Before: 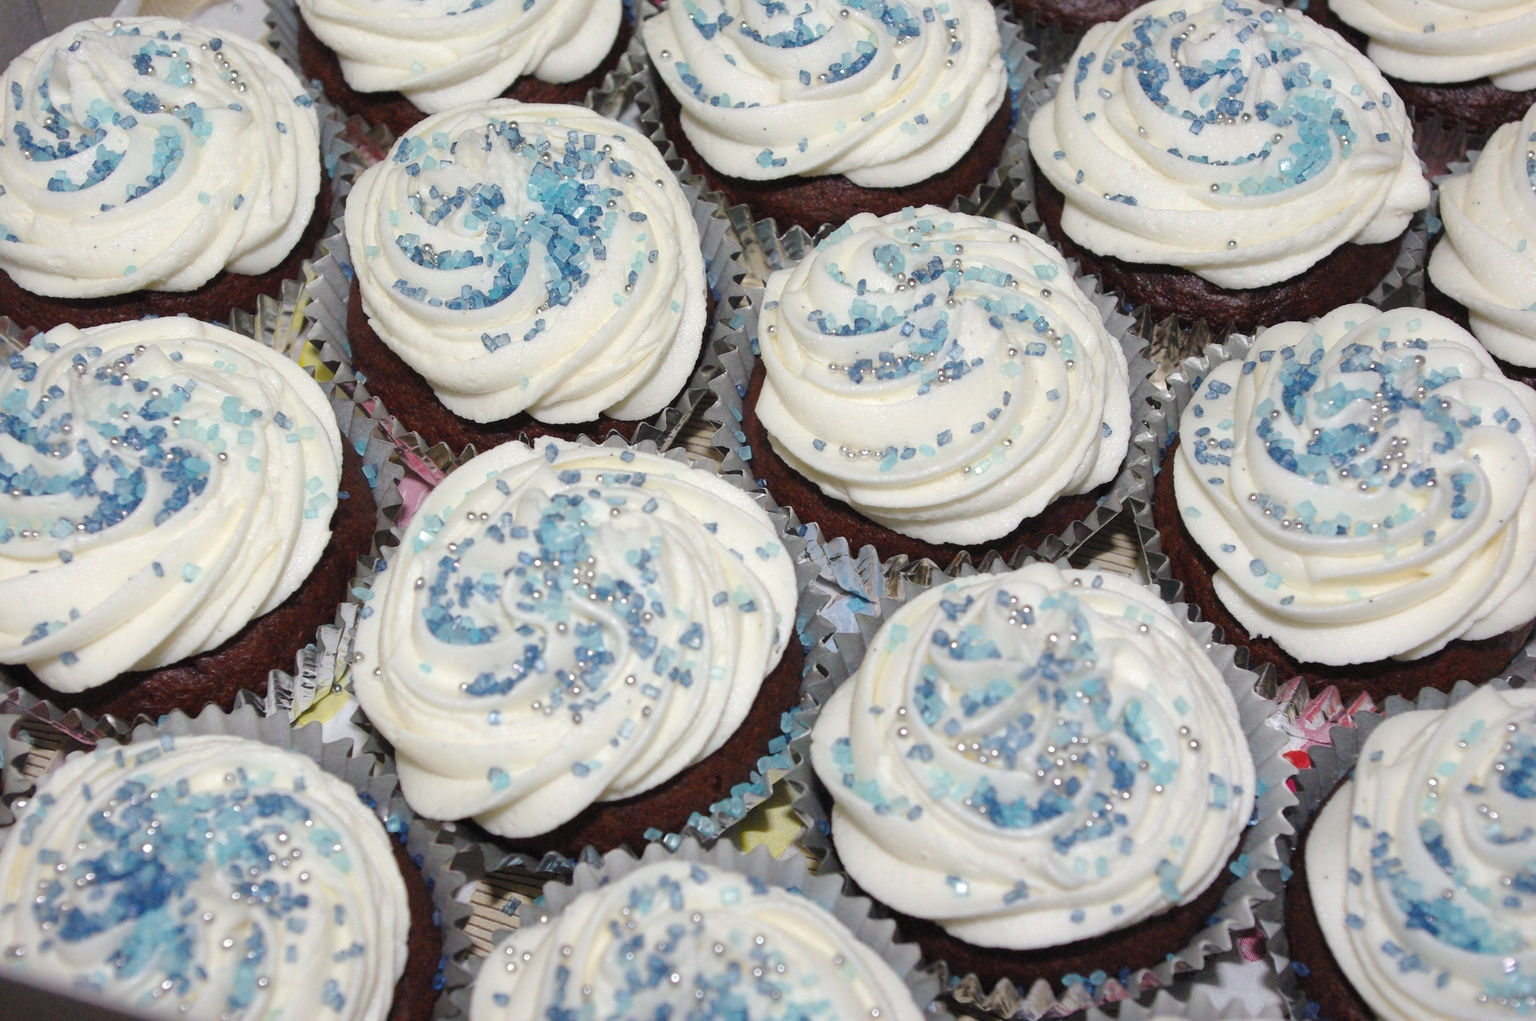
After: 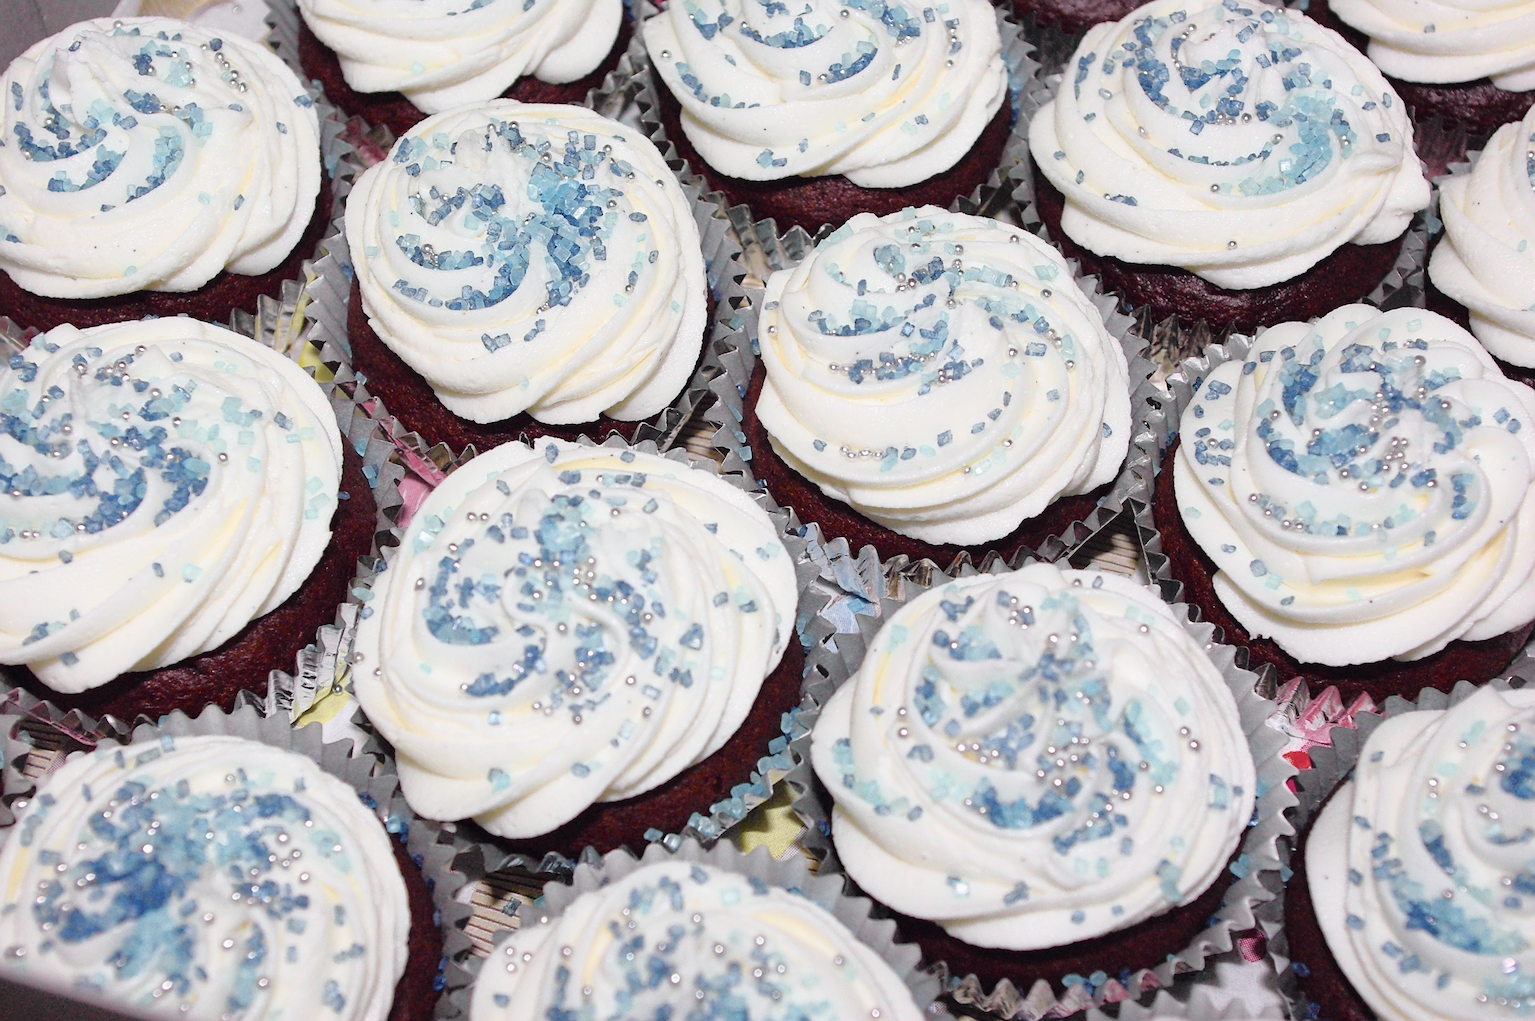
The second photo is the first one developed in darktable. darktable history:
sharpen: on, module defaults
tone curve: curves: ch0 [(0, 0.009) (0.105, 0.08) (0.195, 0.18) (0.283, 0.316) (0.384, 0.434) (0.485, 0.531) (0.638, 0.69) (0.81, 0.872) (1, 0.977)]; ch1 [(0, 0) (0.161, 0.092) (0.35, 0.33) (0.379, 0.401) (0.456, 0.469) (0.498, 0.502) (0.52, 0.536) (0.586, 0.617) (0.635, 0.655) (1, 1)]; ch2 [(0, 0) (0.371, 0.362) (0.437, 0.437) (0.483, 0.484) (0.53, 0.515) (0.56, 0.571) (0.622, 0.606) (1, 1)], color space Lab, independent channels, preserve colors none
